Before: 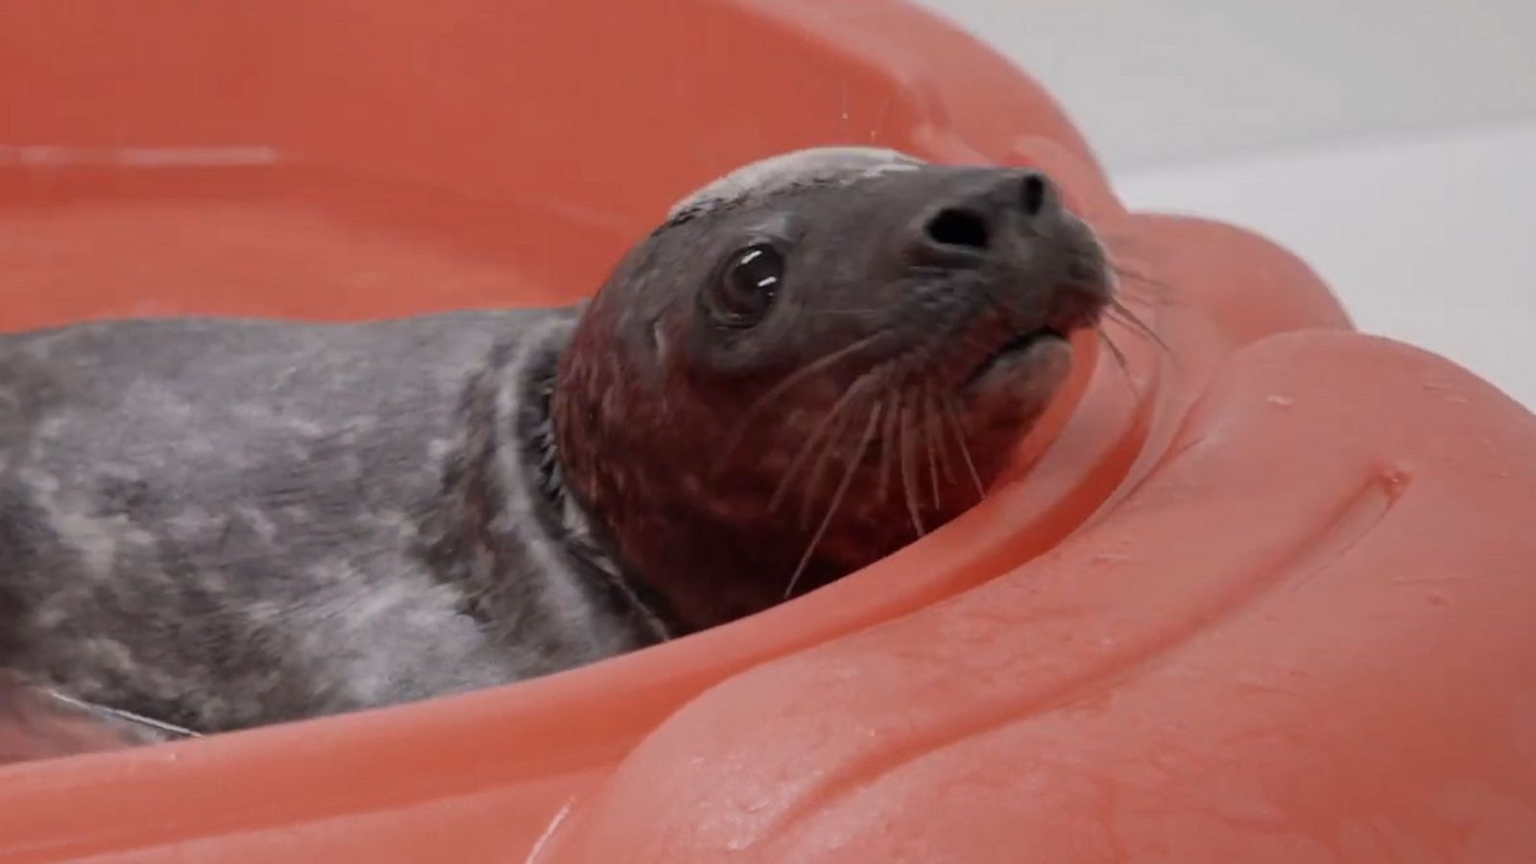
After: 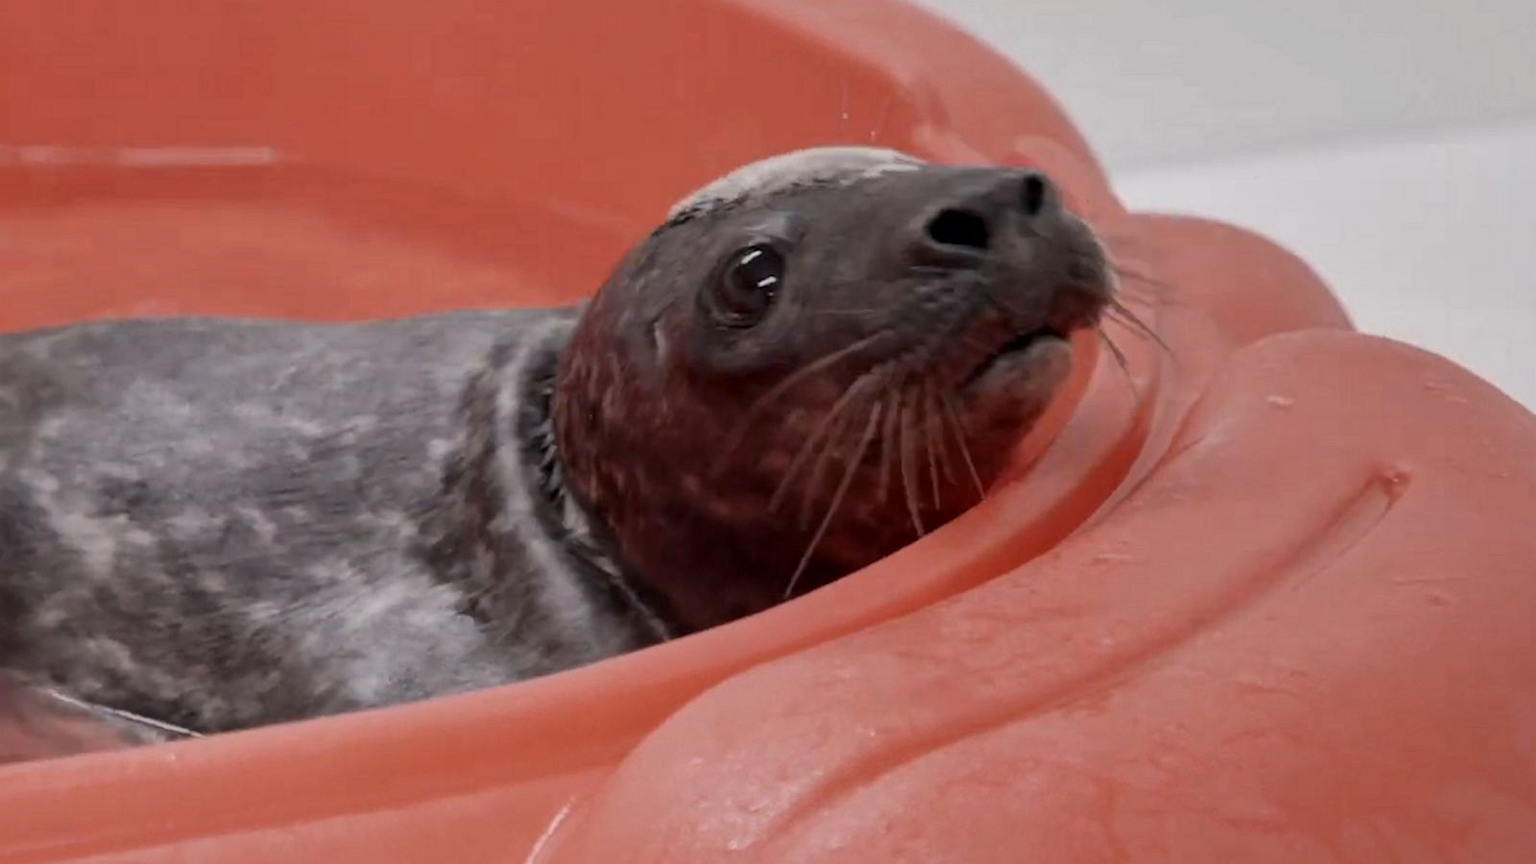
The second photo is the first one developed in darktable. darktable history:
local contrast: mode bilateral grid, contrast 19, coarseness 51, detail 128%, midtone range 0.2
